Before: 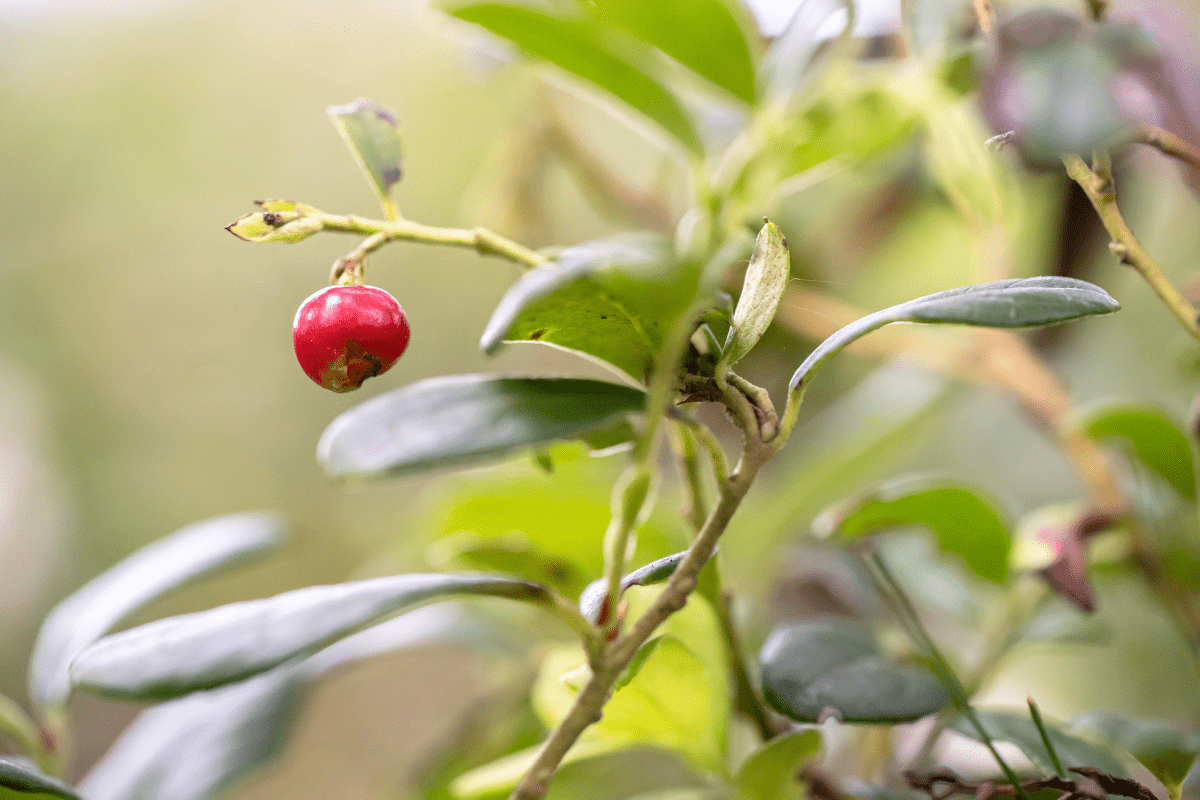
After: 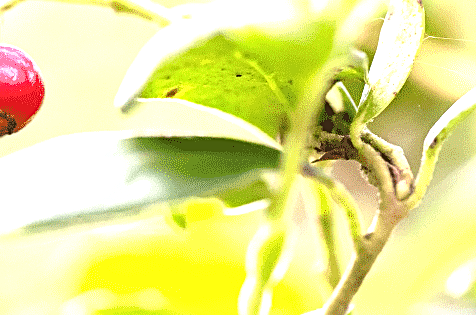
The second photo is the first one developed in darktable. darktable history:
exposure: black level correction 0, exposure 1.742 EV, compensate highlight preservation false
sharpen: on, module defaults
crop: left 30.457%, top 30.353%, right 29.845%, bottom 30.156%
